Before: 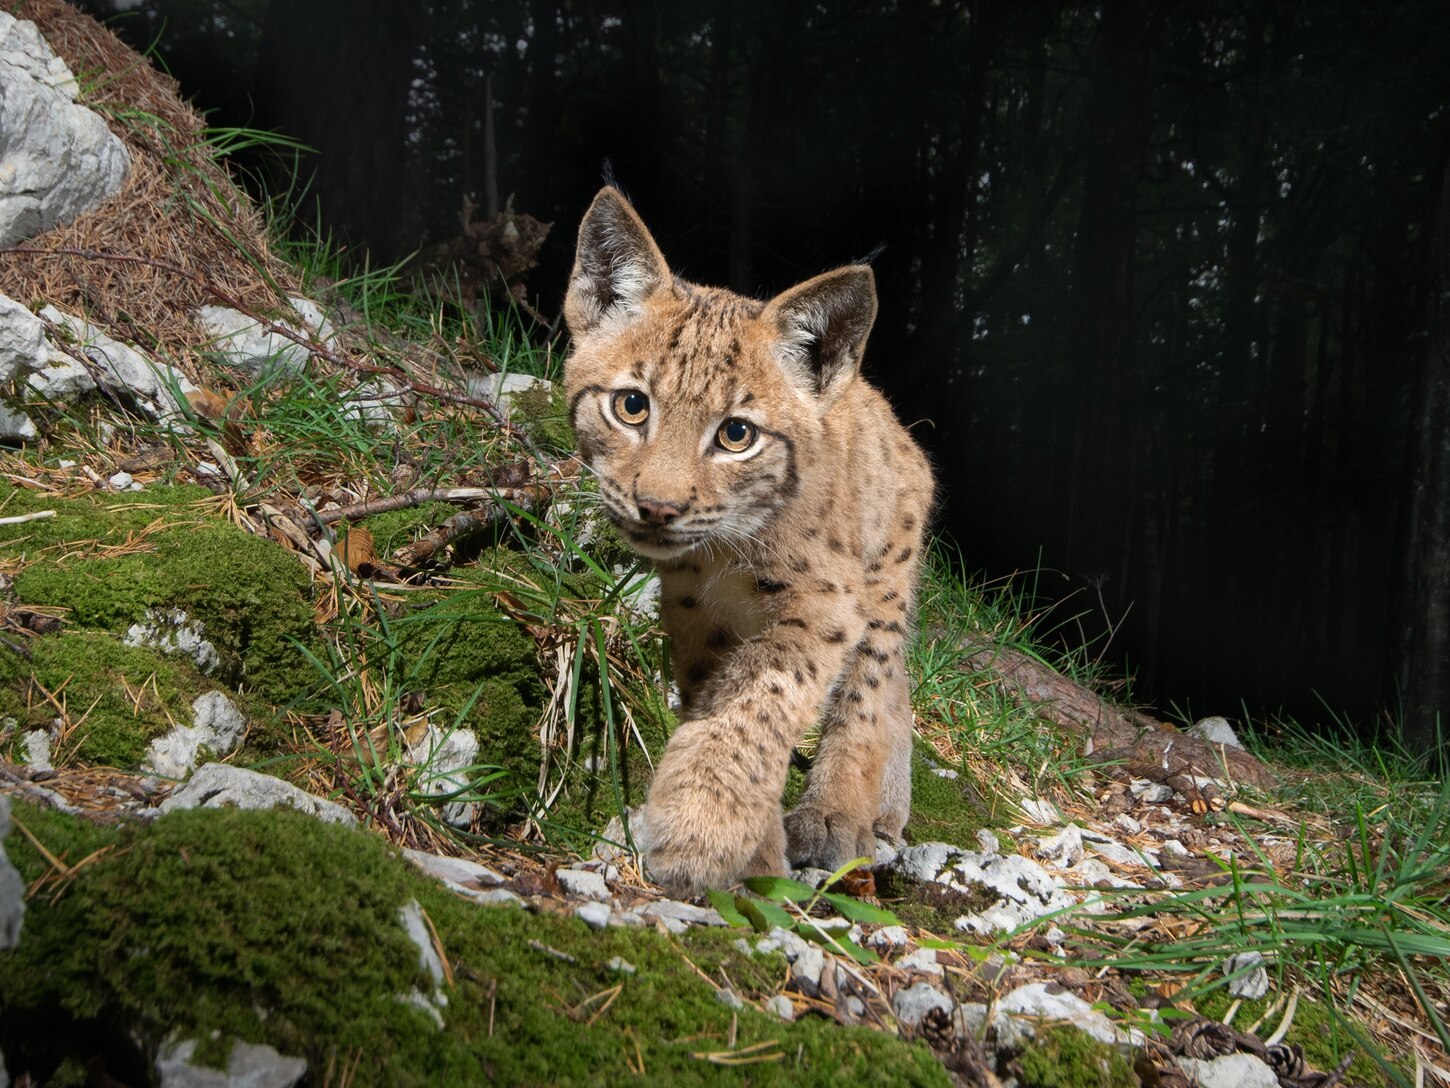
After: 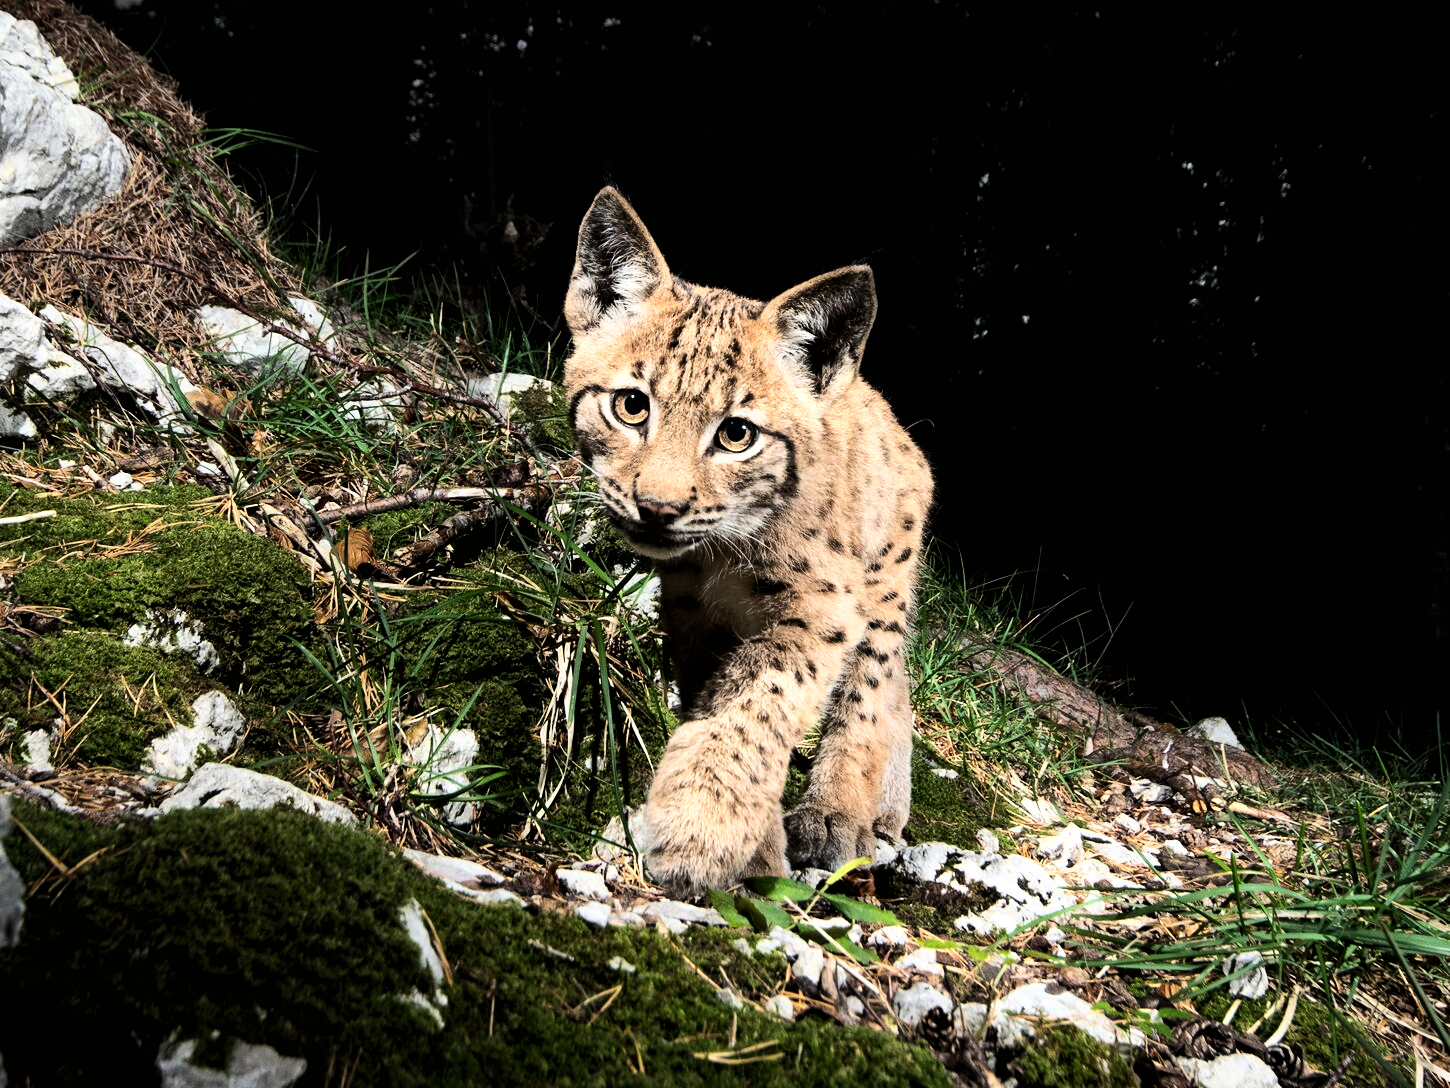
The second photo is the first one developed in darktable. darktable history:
tone curve: curves: ch0 [(0, 0) (0.003, 0.002) (0.011, 0.002) (0.025, 0.002) (0.044, 0.002) (0.069, 0.002) (0.1, 0.003) (0.136, 0.008) (0.177, 0.03) (0.224, 0.058) (0.277, 0.139) (0.335, 0.233) (0.399, 0.363) (0.468, 0.506) (0.543, 0.649) (0.623, 0.781) (0.709, 0.88) (0.801, 0.956) (0.898, 0.994) (1, 1)]
